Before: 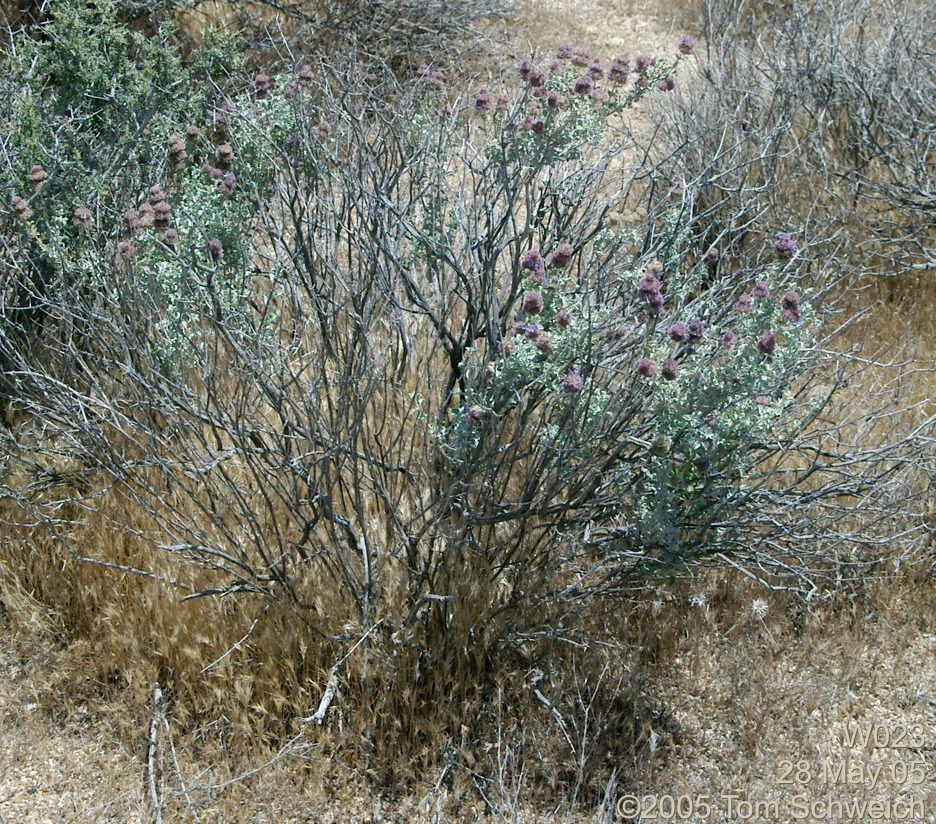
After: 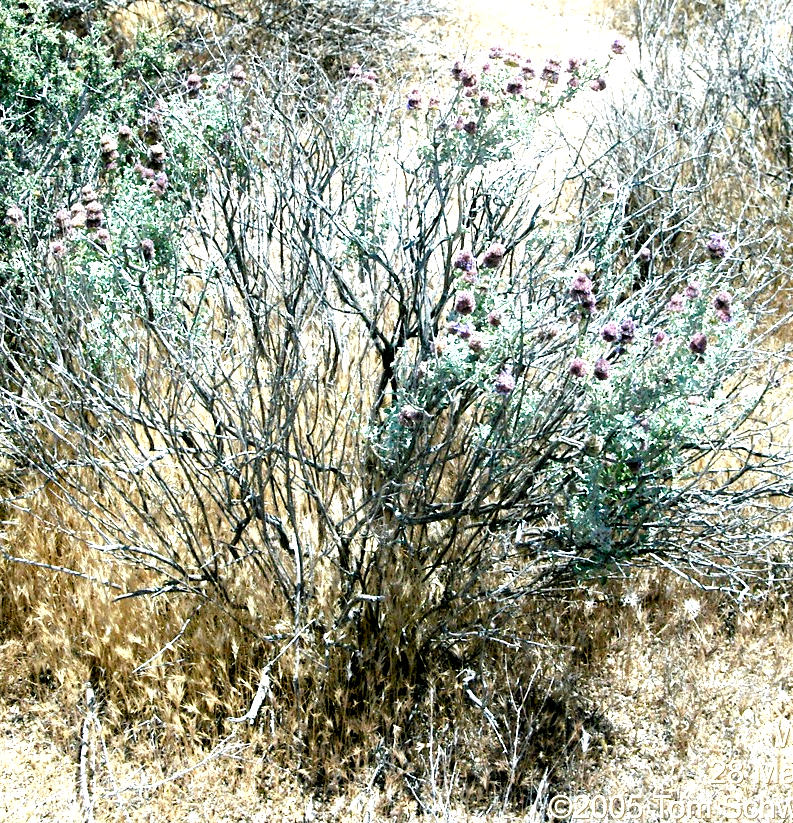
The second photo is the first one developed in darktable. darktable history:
levels: levels [0.044, 0.416, 0.908]
crop: left 7.361%, right 7.872%
tone curve: curves: ch0 [(0, 0) (0.003, 0.001) (0.011, 0.002) (0.025, 0.002) (0.044, 0.006) (0.069, 0.01) (0.1, 0.017) (0.136, 0.023) (0.177, 0.038) (0.224, 0.066) (0.277, 0.118) (0.335, 0.185) (0.399, 0.264) (0.468, 0.365) (0.543, 0.475) (0.623, 0.606) (0.709, 0.759) (0.801, 0.923) (0.898, 0.999) (1, 1)], color space Lab, independent channels, preserve colors none
exposure: exposure 0.764 EV, compensate highlight preservation false
